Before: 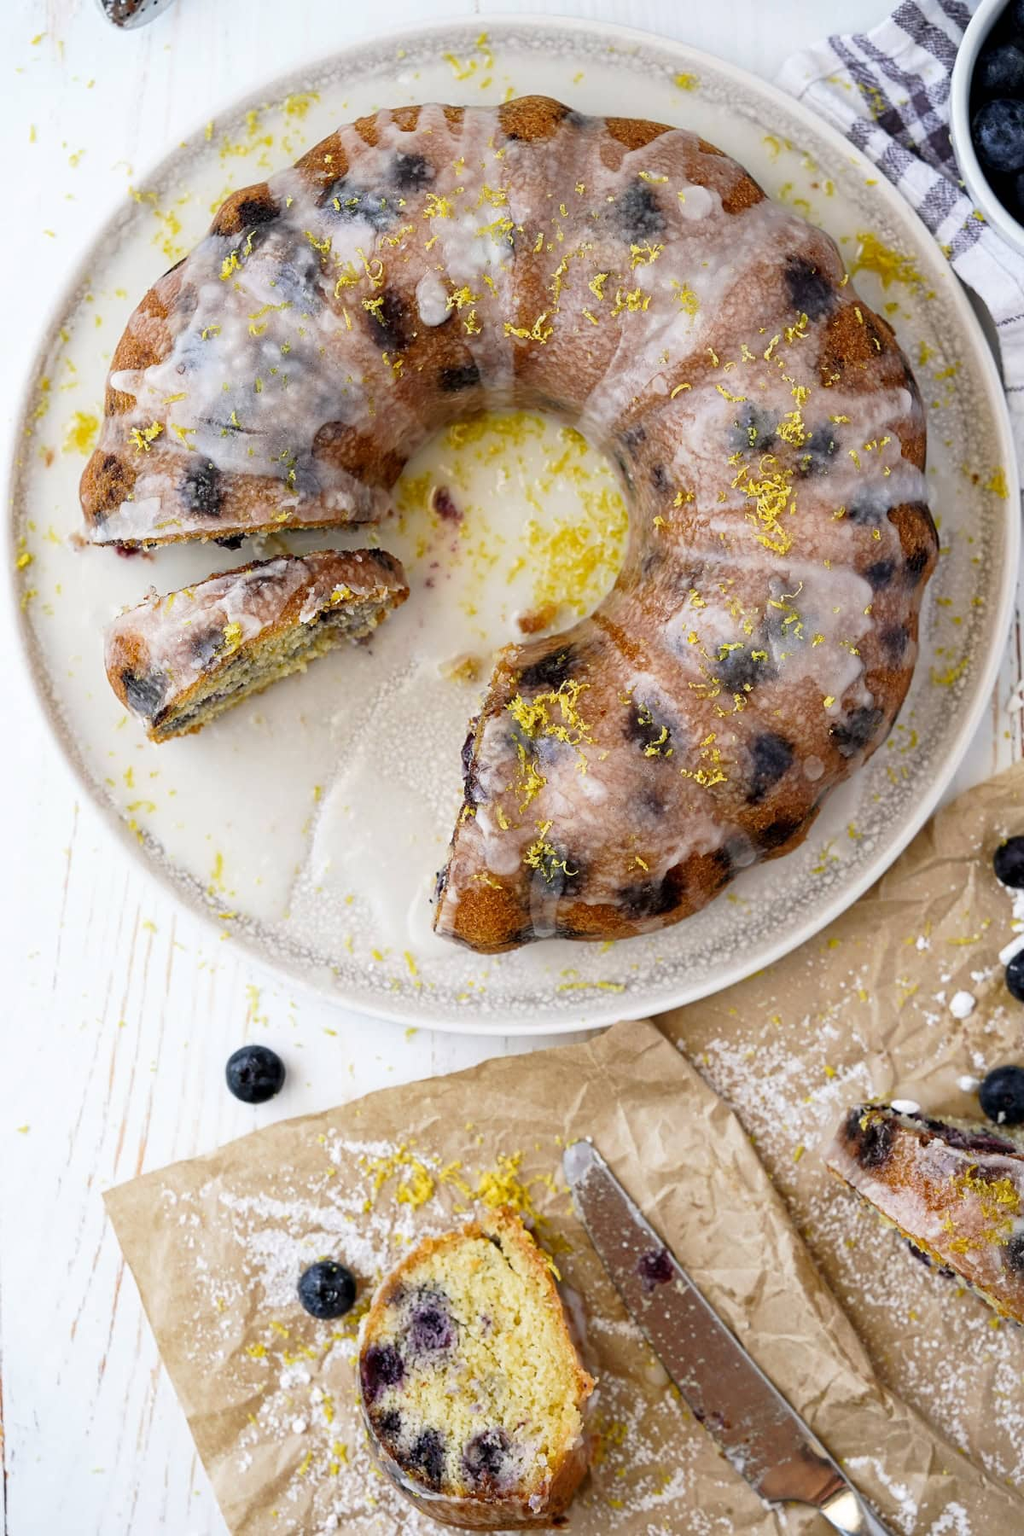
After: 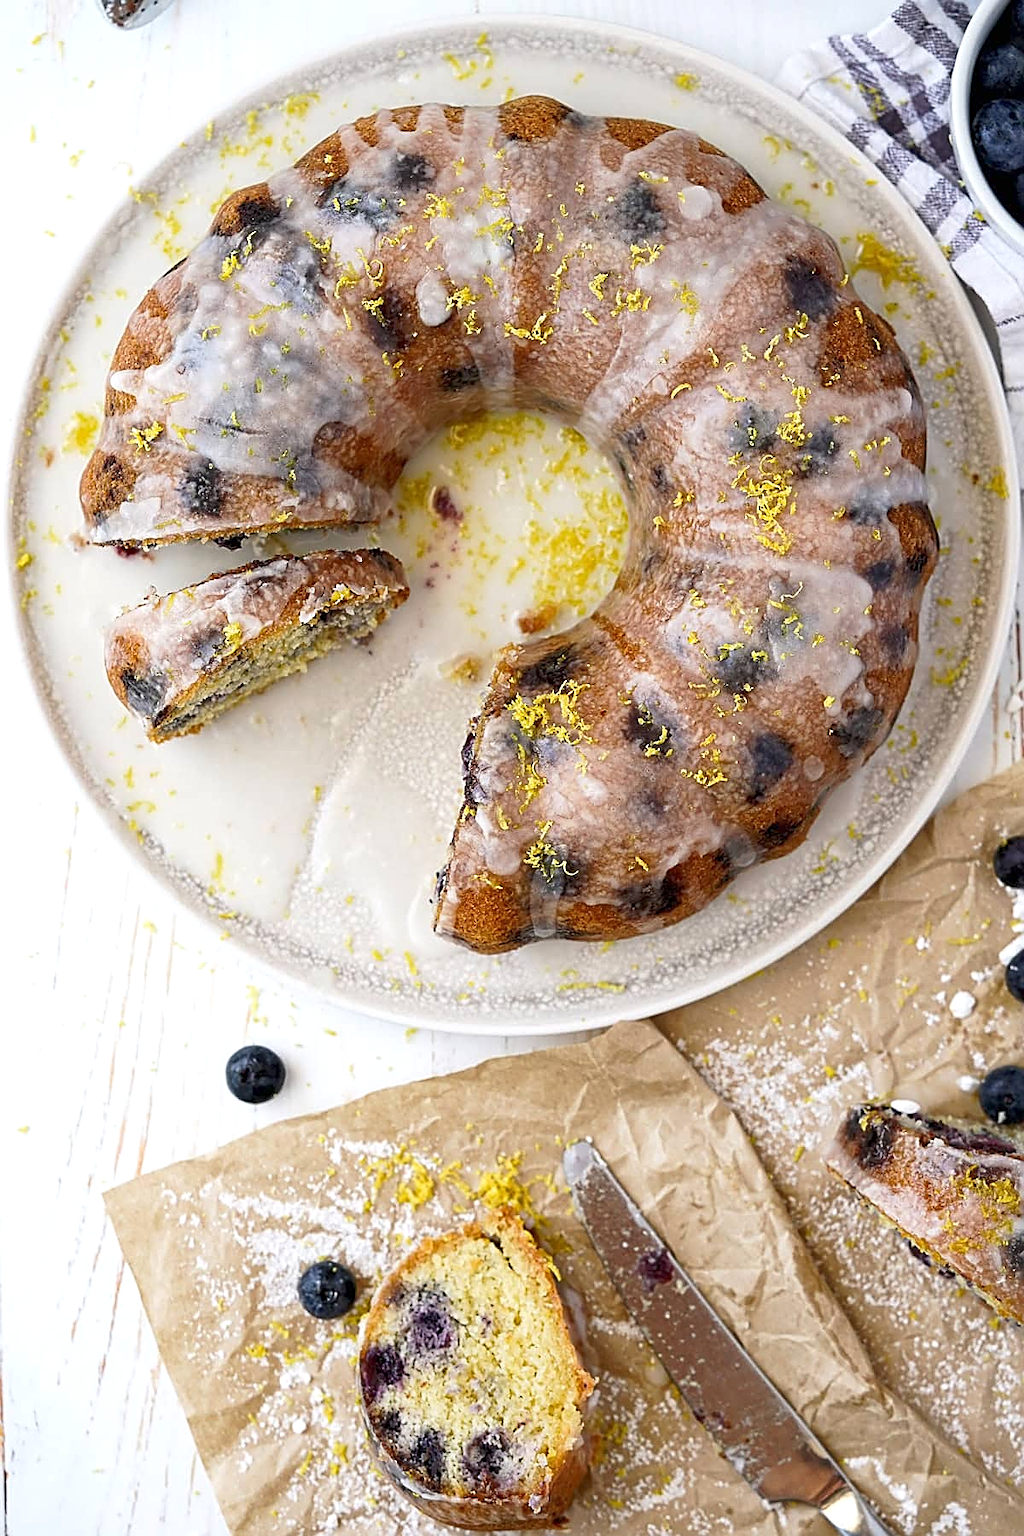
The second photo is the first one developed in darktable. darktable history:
exposure: exposure 1.141 EV, compensate highlight preservation false
sharpen: amount 0.747
tone equalizer: -8 EV -0.033 EV, -7 EV 0.019 EV, -6 EV -0.007 EV, -5 EV 0.006 EV, -4 EV -0.032 EV, -3 EV -0.229 EV, -2 EV -0.645 EV, -1 EV -0.961 EV, +0 EV -0.969 EV
